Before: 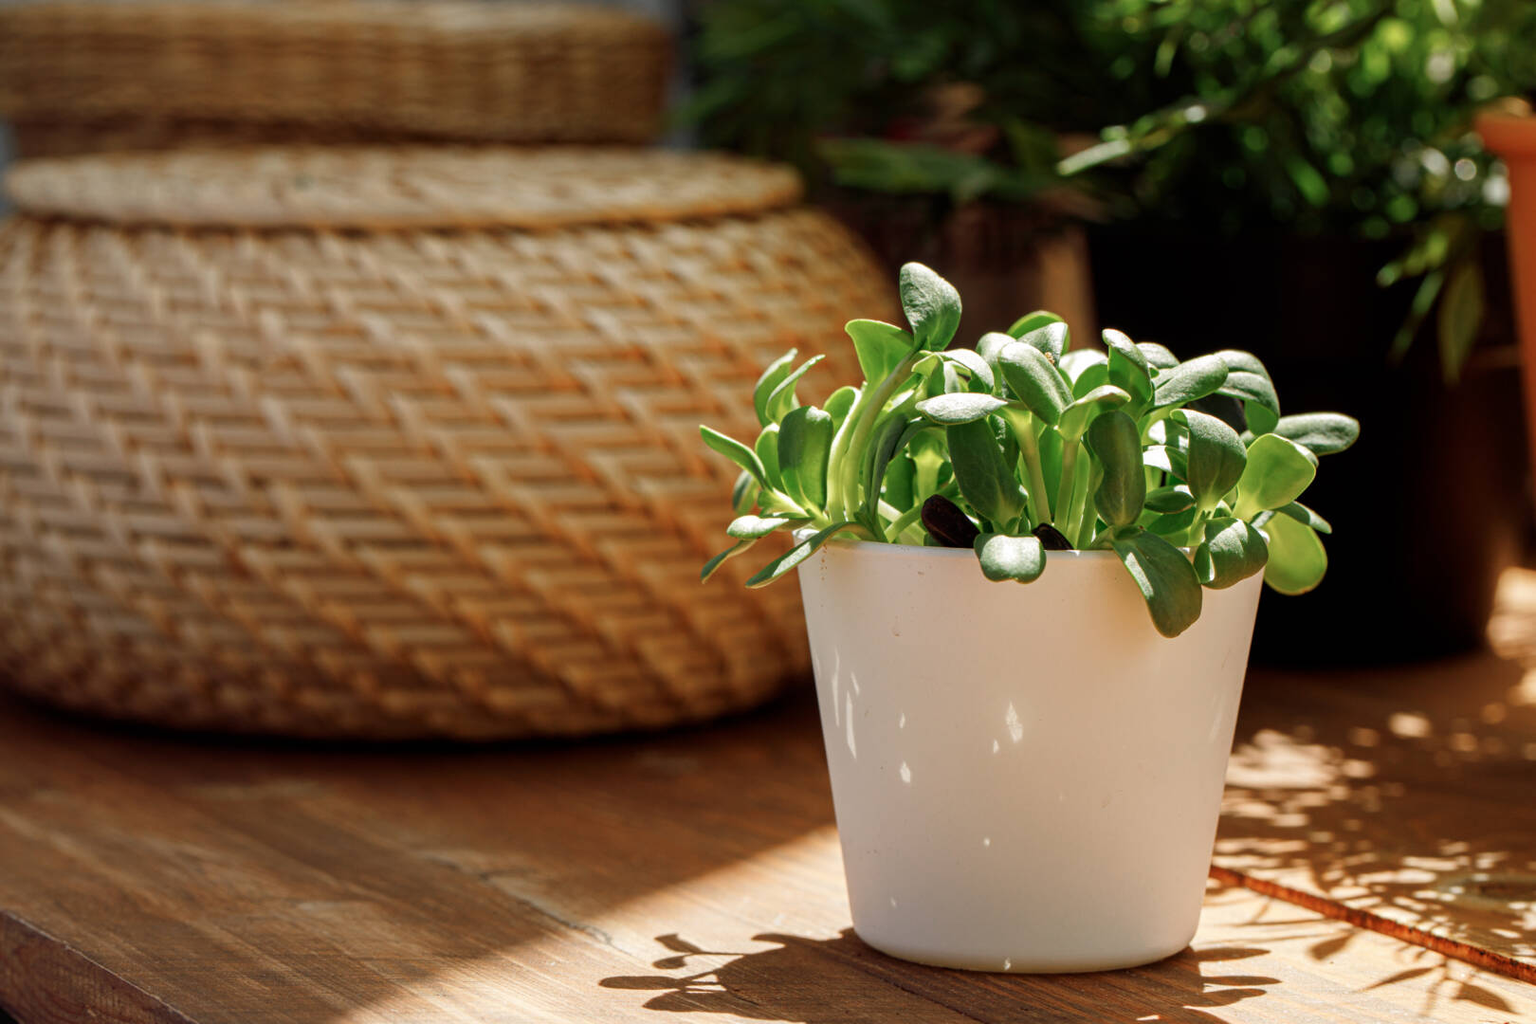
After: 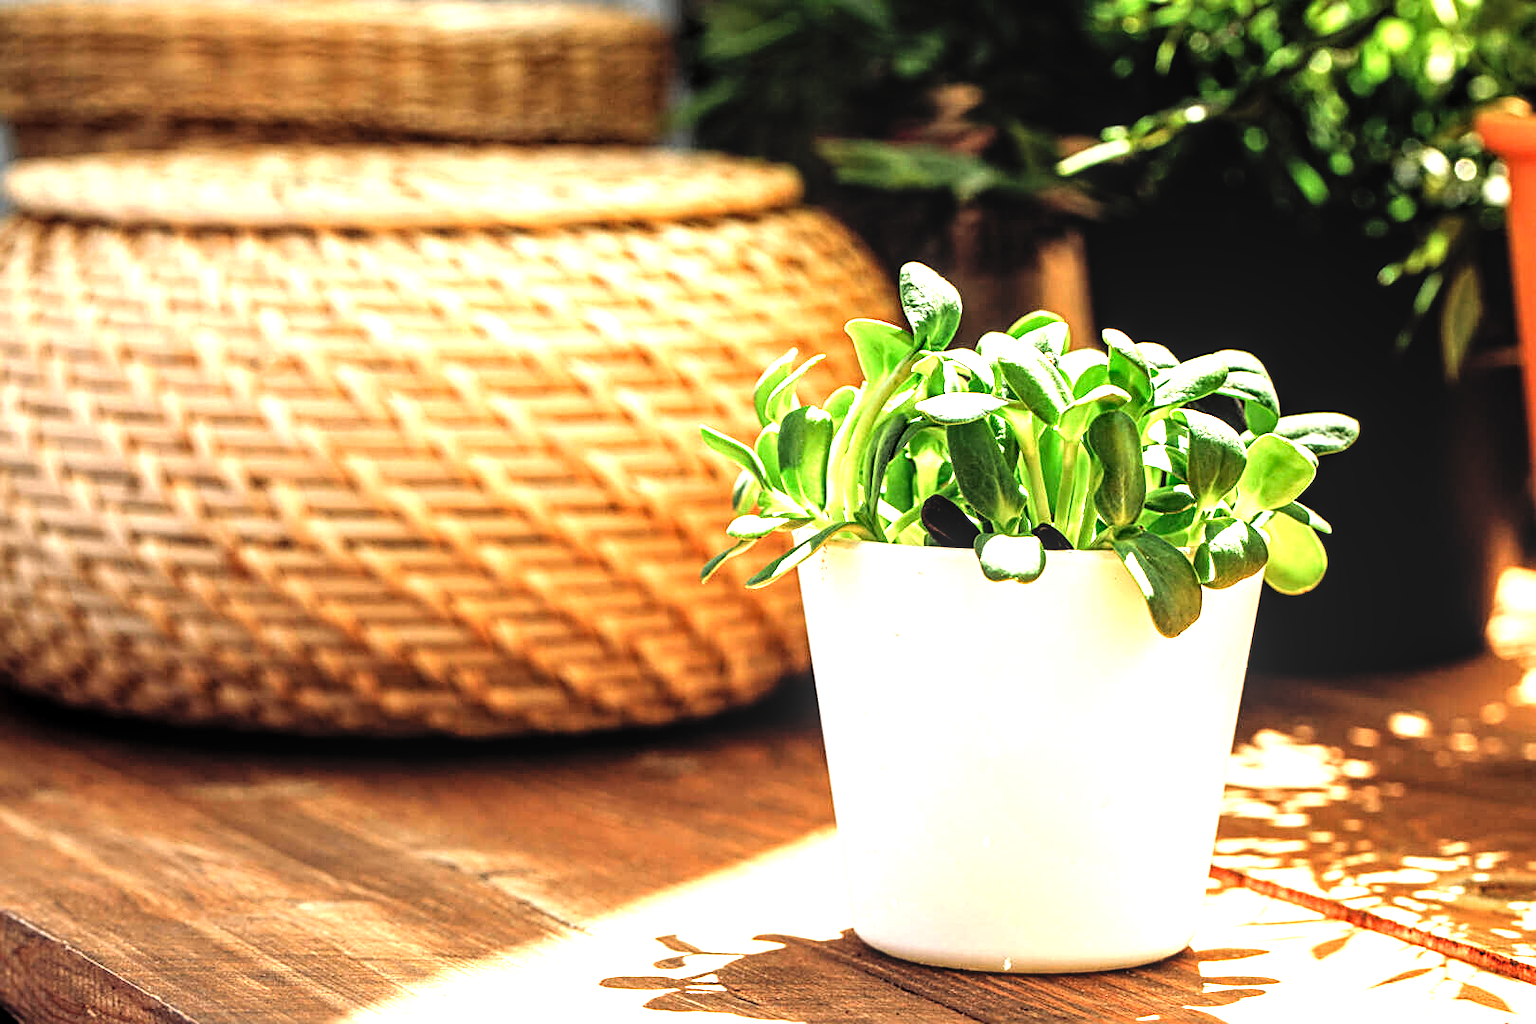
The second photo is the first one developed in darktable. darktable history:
filmic rgb: black relative exposure -7.65 EV, white relative exposure 4.56 EV, threshold 3 EV, hardness 3.61, color science v4 (2020), iterations of high-quality reconstruction 0, enable highlight reconstruction true
local contrast: on, module defaults
levels: white 99.89%, levels [0, 0.281, 0.562]
sharpen: on, module defaults
